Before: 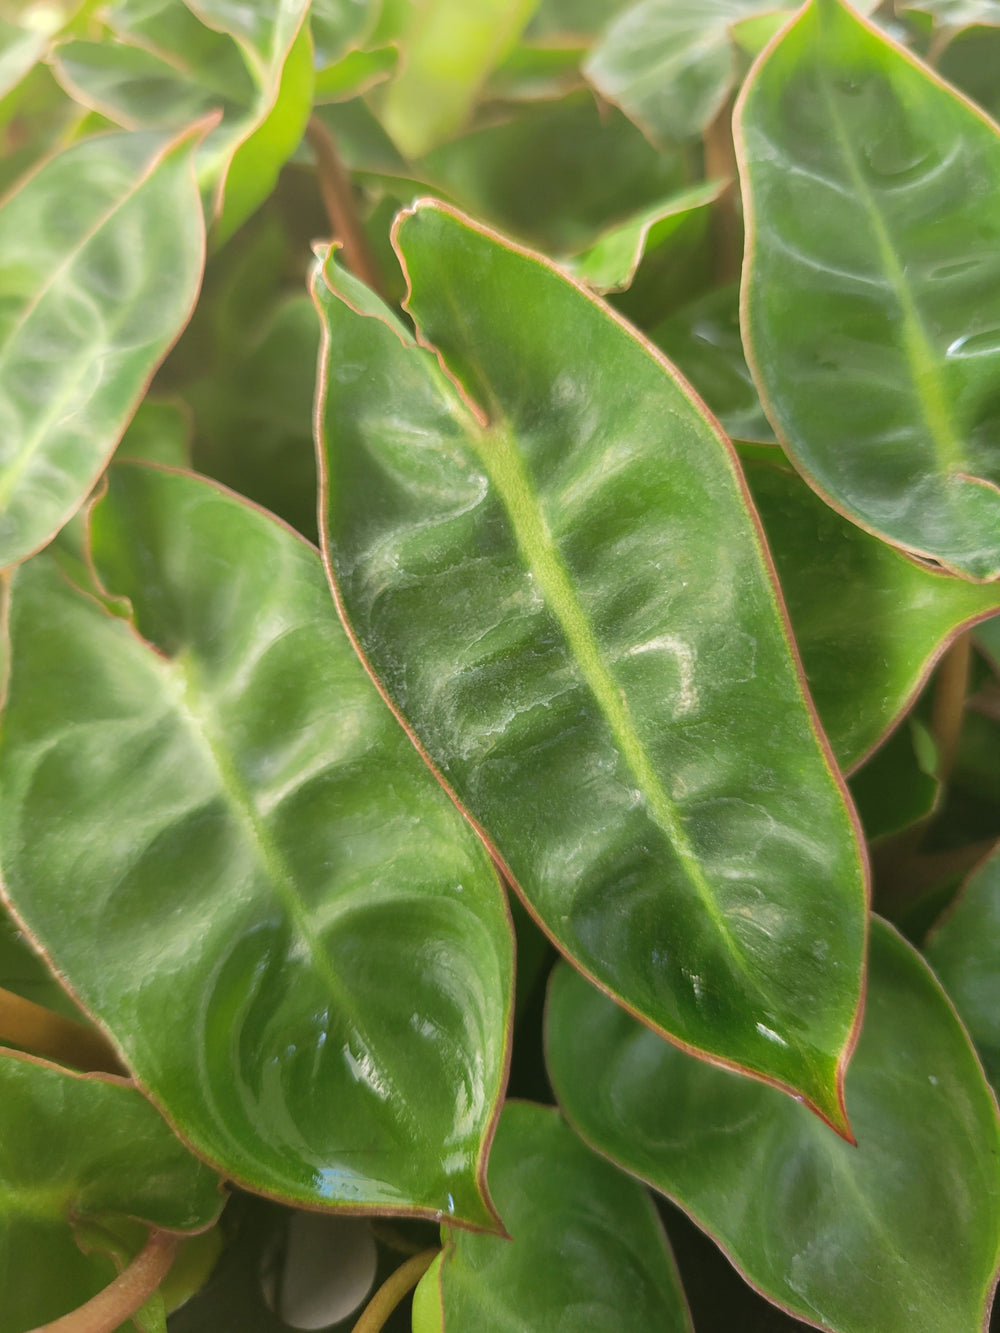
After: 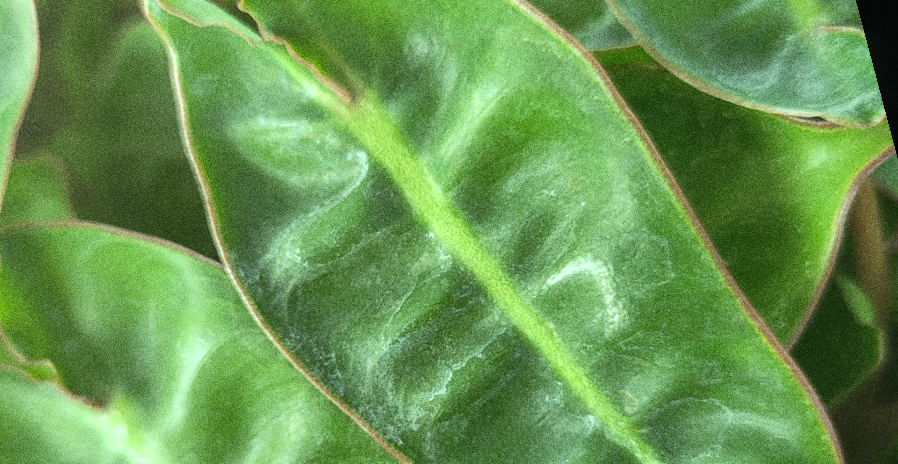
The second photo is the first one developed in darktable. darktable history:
color balance: mode lift, gamma, gain (sRGB), lift [0.997, 0.979, 1.021, 1.011], gamma [1, 1.084, 0.916, 0.998], gain [1, 0.87, 1.13, 1.101], contrast 4.55%, contrast fulcrum 38.24%, output saturation 104.09%
crop and rotate: left 9.345%, top 7.22%, right 4.982%, bottom 32.331%
grain: strength 49.07%
rotate and perspective: rotation -14.8°, crop left 0.1, crop right 0.903, crop top 0.25, crop bottom 0.748
local contrast: on, module defaults
